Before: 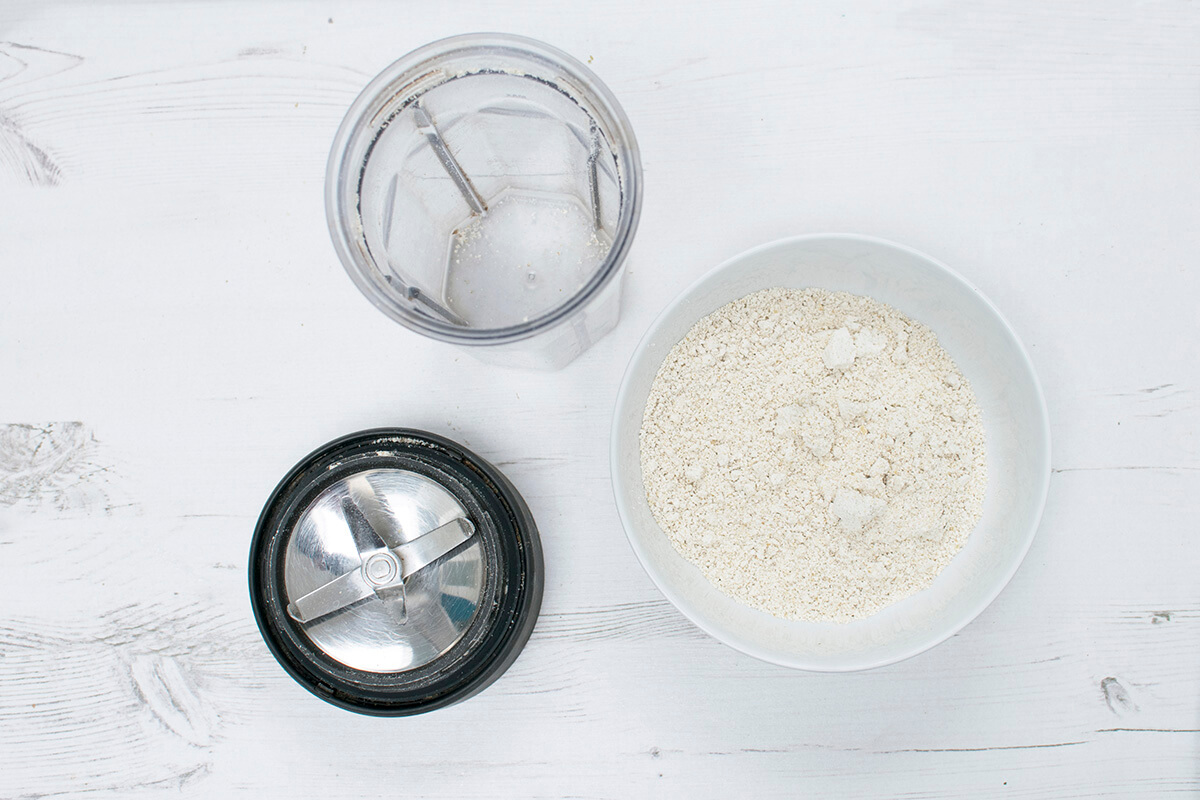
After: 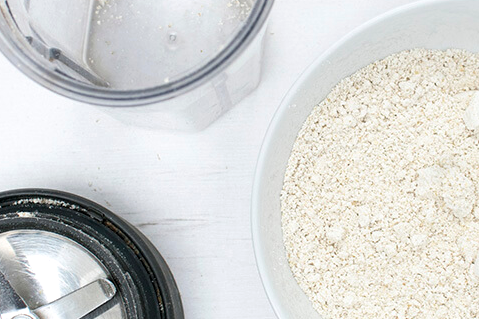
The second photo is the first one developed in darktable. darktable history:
levels: levels [0.016, 0.484, 0.953]
crop: left 30%, top 30%, right 30%, bottom 30%
